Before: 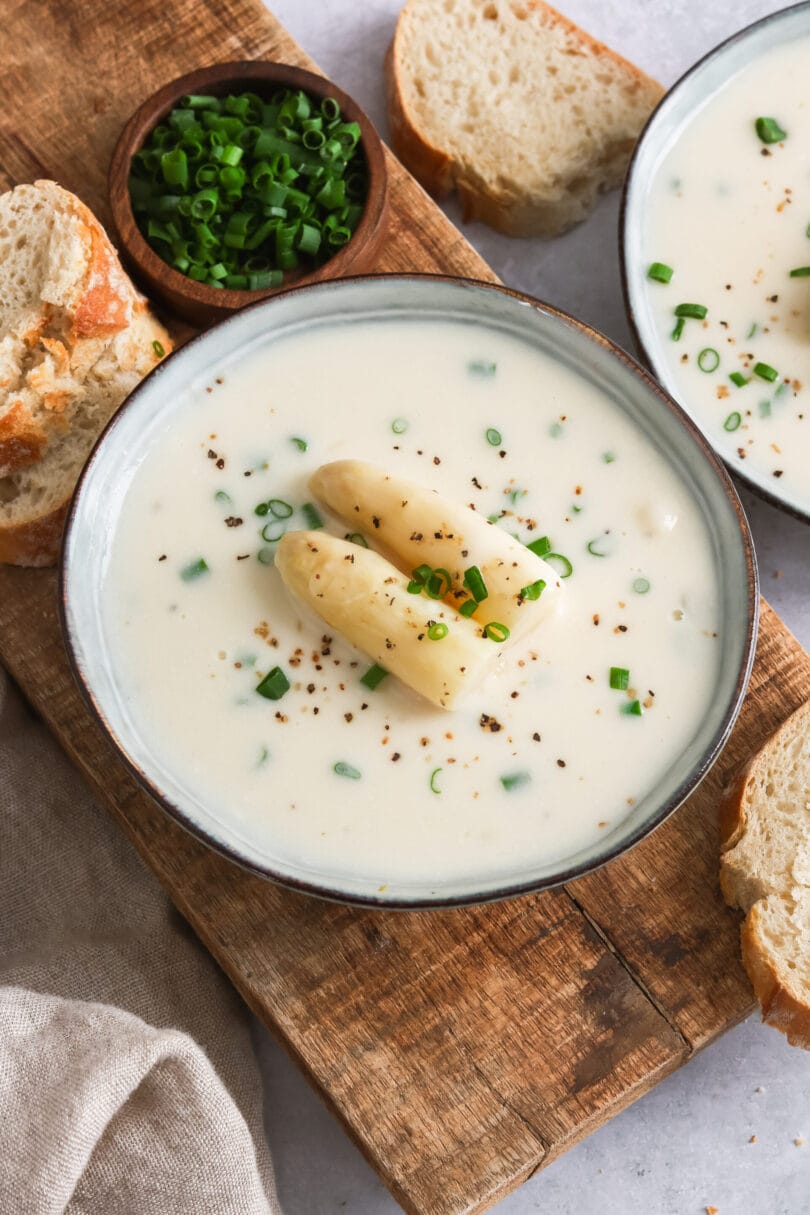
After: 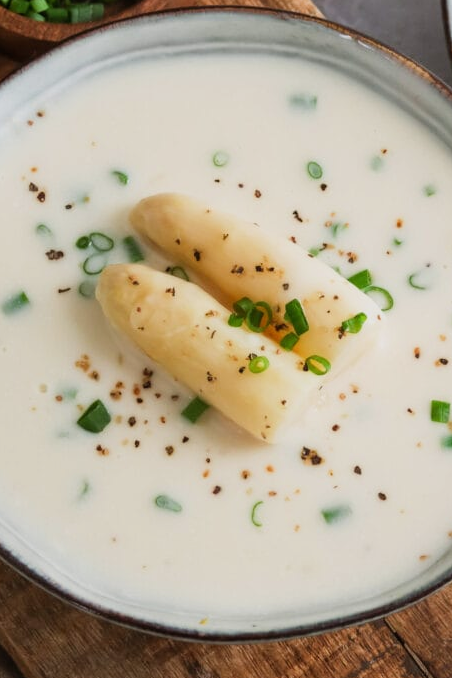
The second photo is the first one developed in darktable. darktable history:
filmic rgb: black relative exposure -14.19 EV, white relative exposure 3.39 EV, hardness 7.89, preserve chrominance max RGB
crop and rotate: left 22.13%, top 22.054%, right 22.026%, bottom 22.102%
